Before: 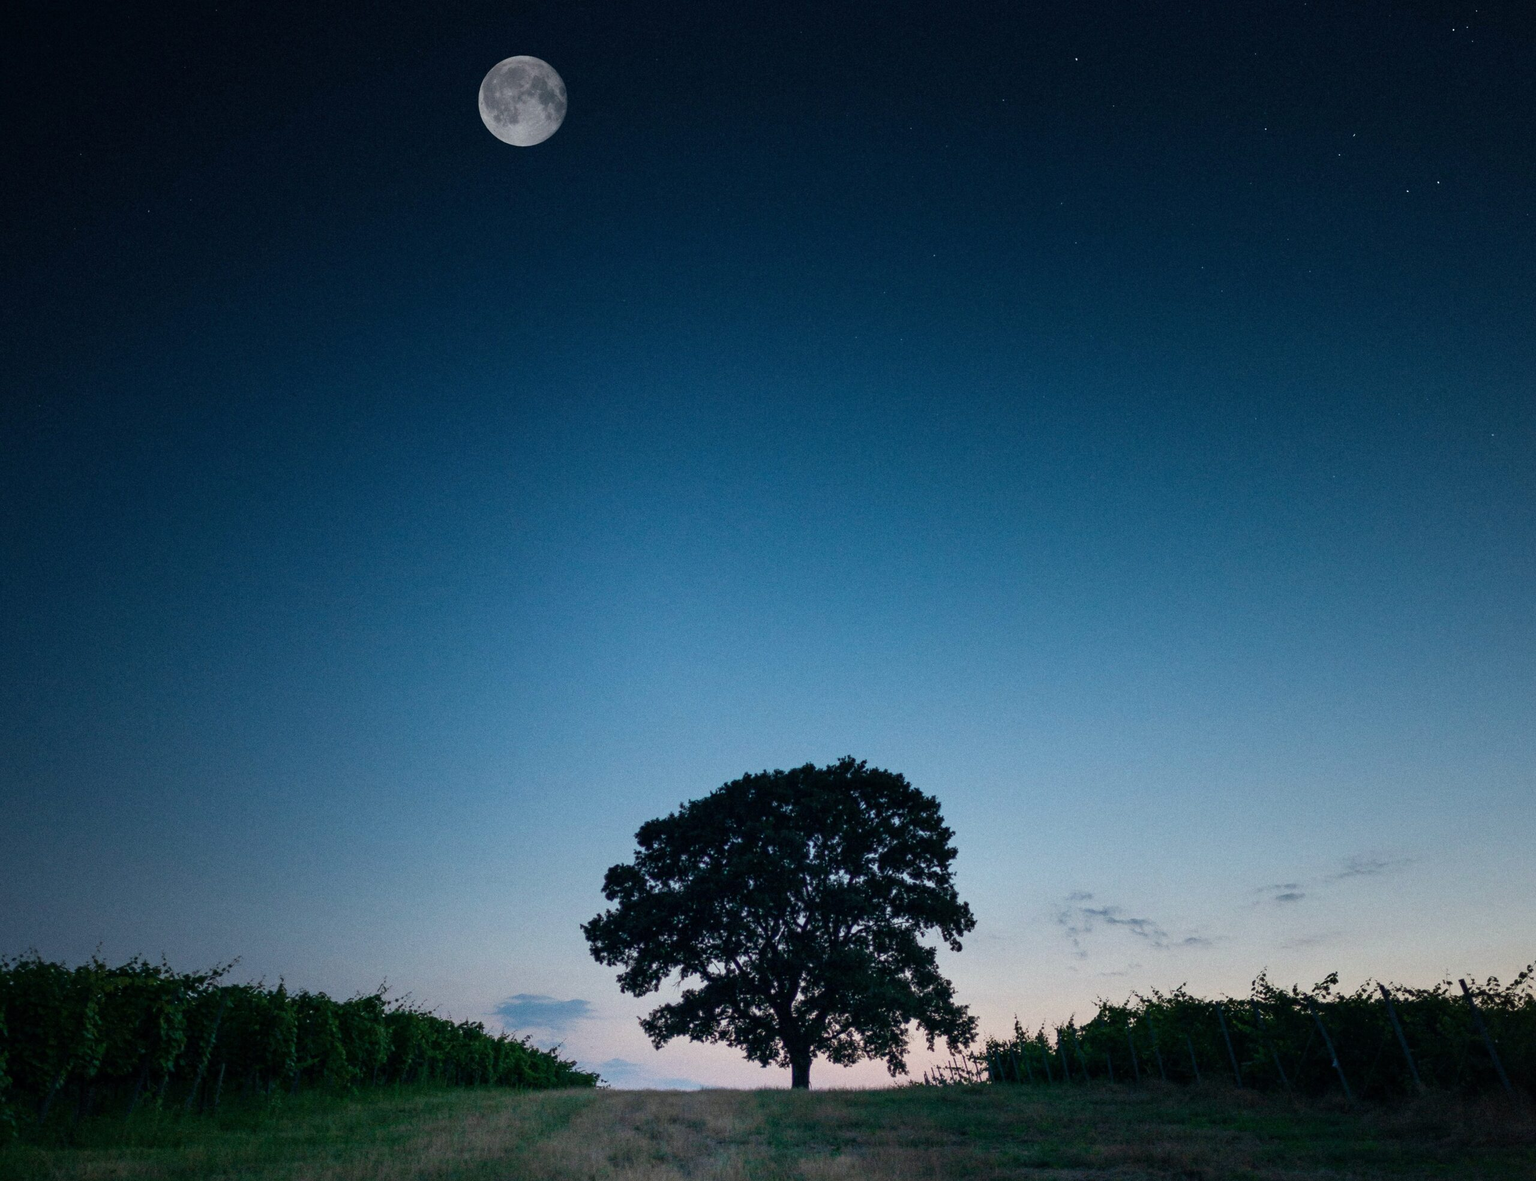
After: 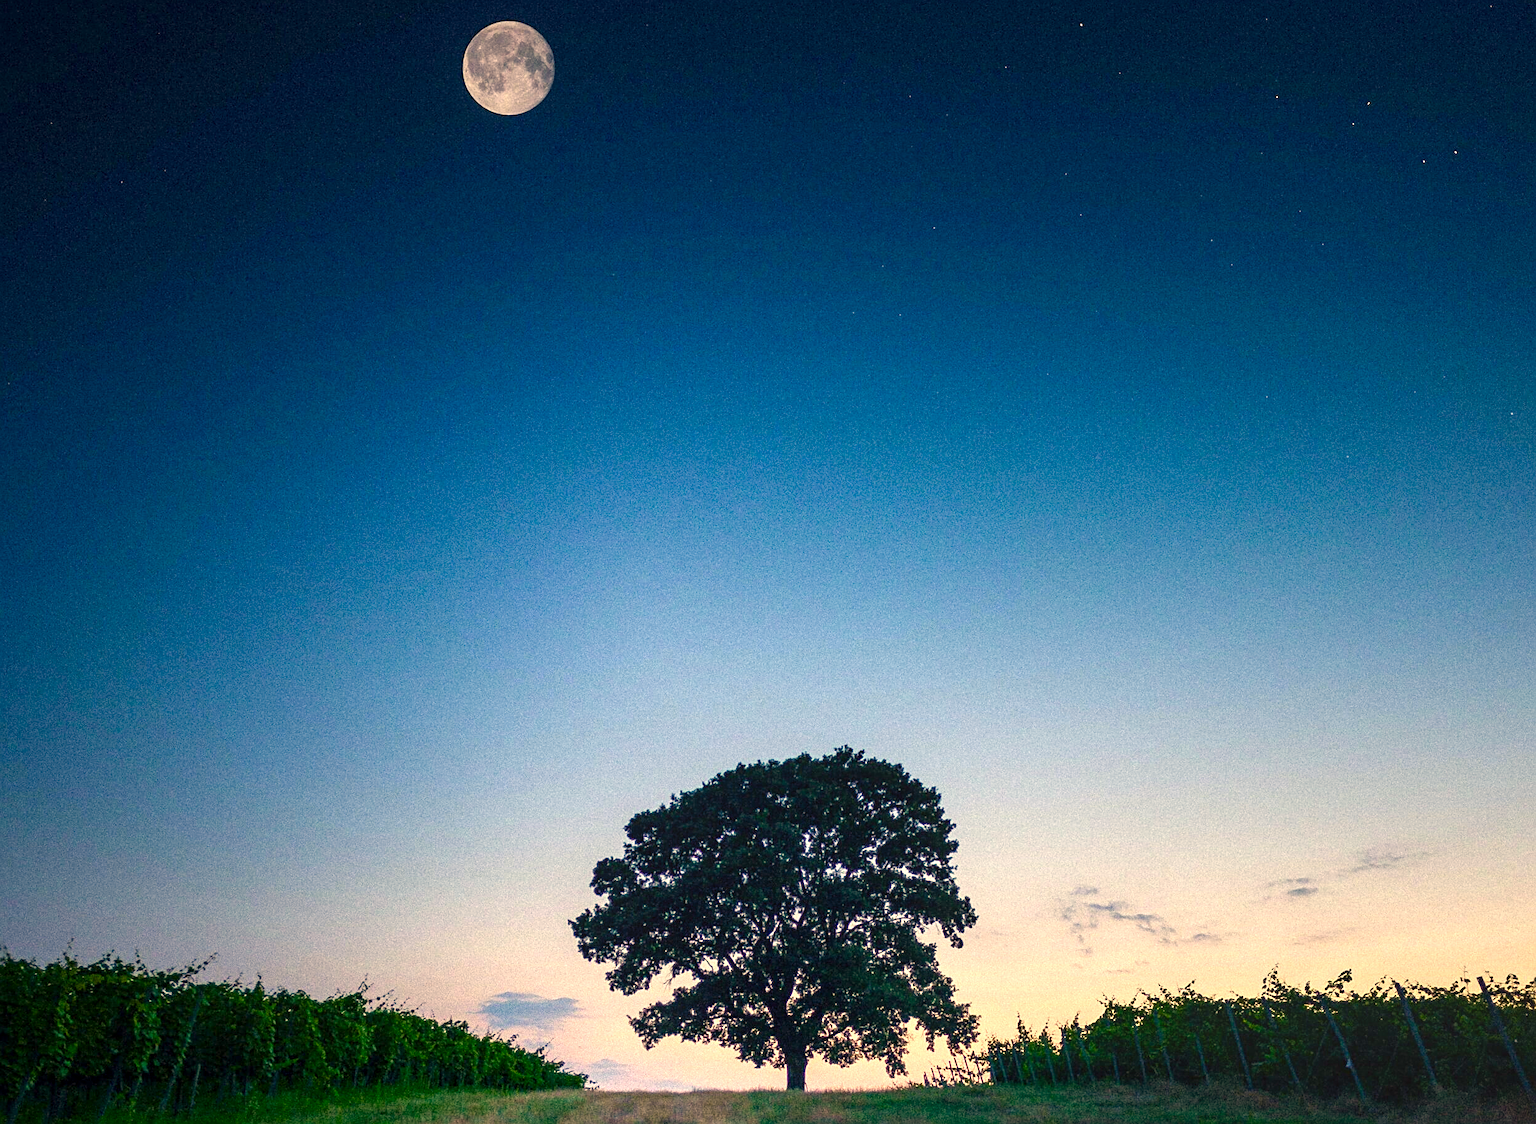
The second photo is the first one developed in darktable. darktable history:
crop: left 2.06%, top 3.011%, right 1.224%, bottom 4.936%
exposure: black level correction 0, exposure 1.024 EV, compensate exposure bias true, compensate highlight preservation false
local contrast: on, module defaults
sharpen: on, module defaults
color balance rgb: perceptual saturation grading › global saturation 27.446%, perceptual saturation grading › highlights -28.713%, perceptual saturation grading › mid-tones 15.465%, perceptual saturation grading › shadows 34.427%, global vibrance 30.011%
color correction: highlights a* 14.94, highlights b* 31.8
